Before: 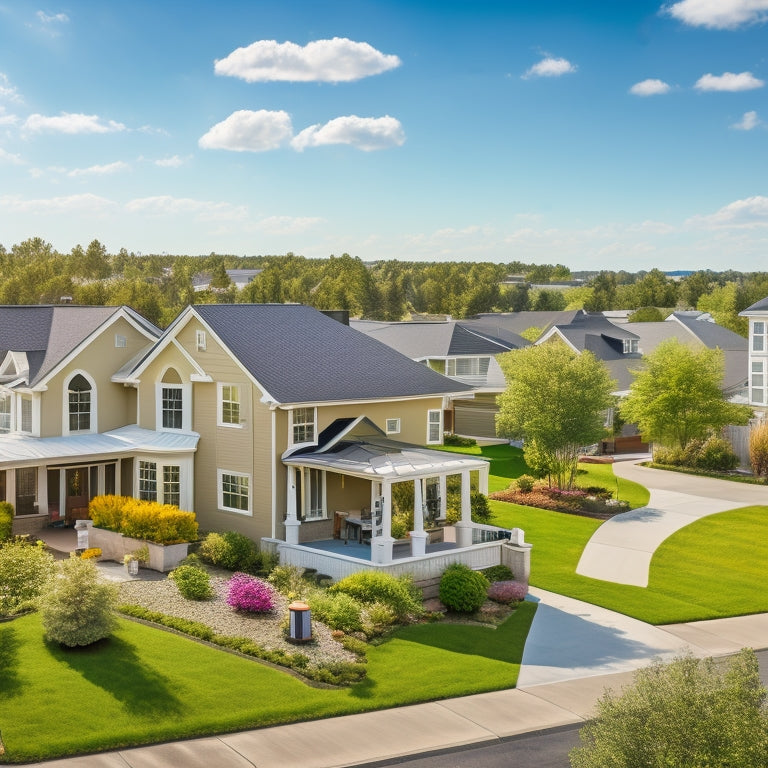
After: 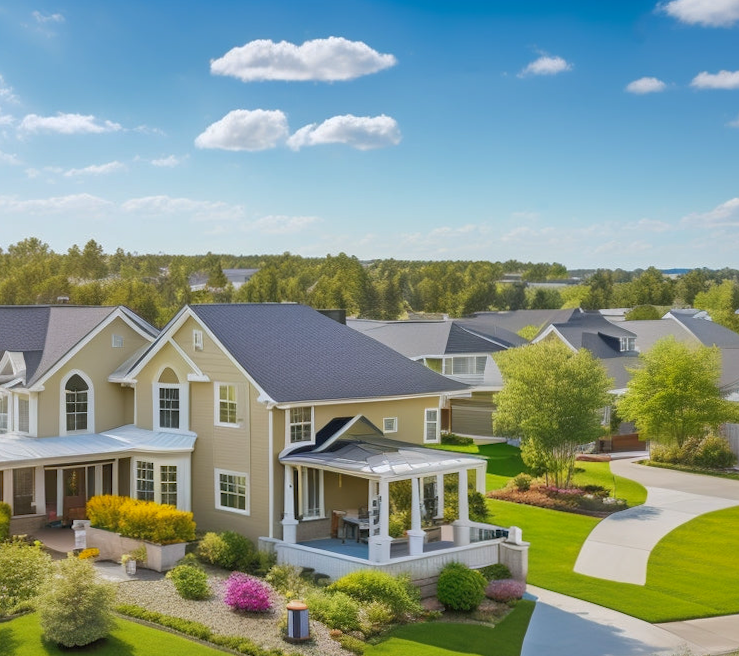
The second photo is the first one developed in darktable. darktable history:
crop and rotate: angle 0.2°, left 0.275%, right 3.127%, bottom 14.18%
white balance: red 0.976, blue 1.04
shadows and highlights: on, module defaults
